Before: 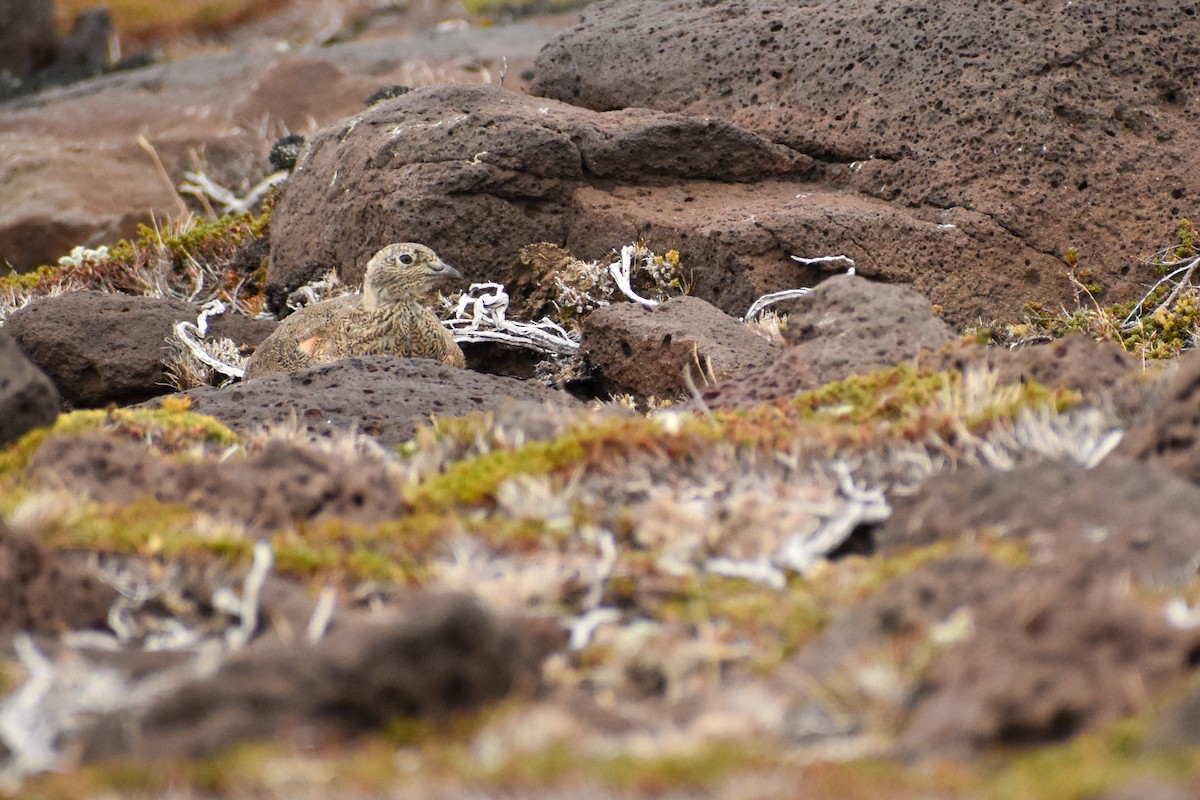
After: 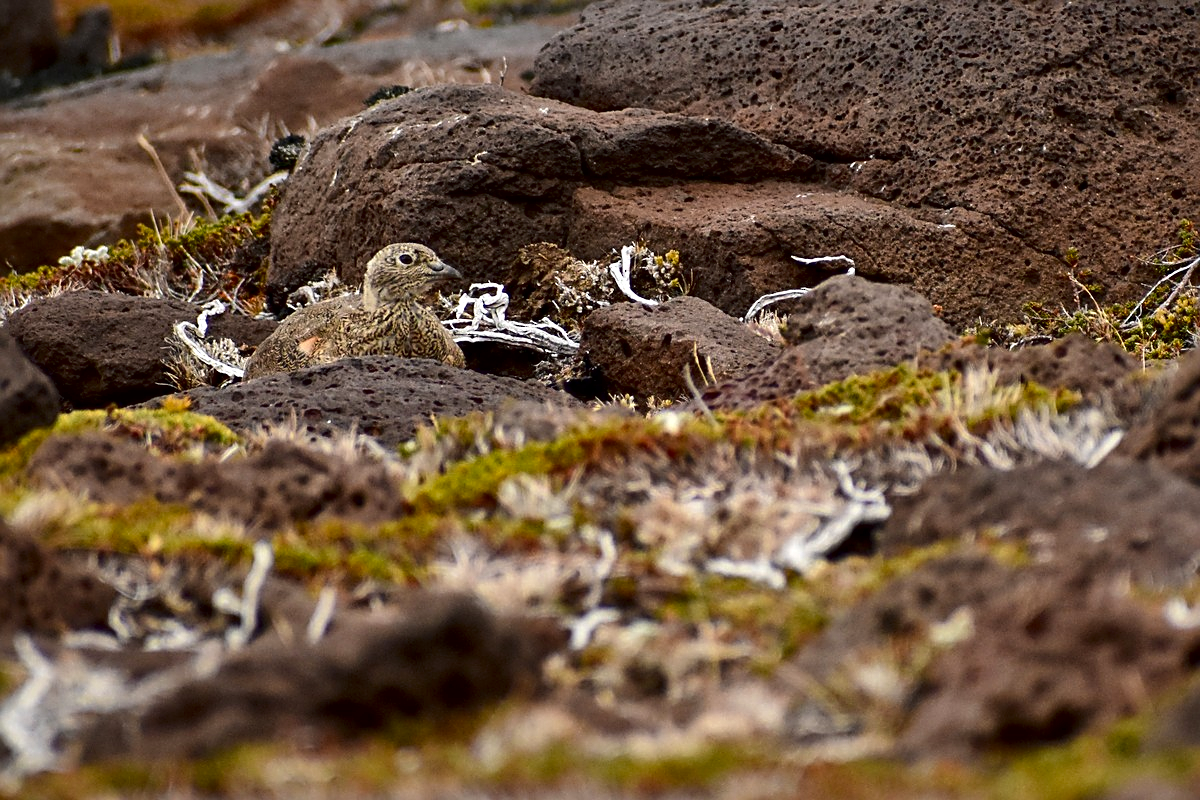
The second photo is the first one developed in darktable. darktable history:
local contrast: mode bilateral grid, contrast 21, coarseness 50, detail 148%, midtone range 0.2
contrast brightness saturation: brightness -0.251, saturation 0.197
sharpen: on, module defaults
